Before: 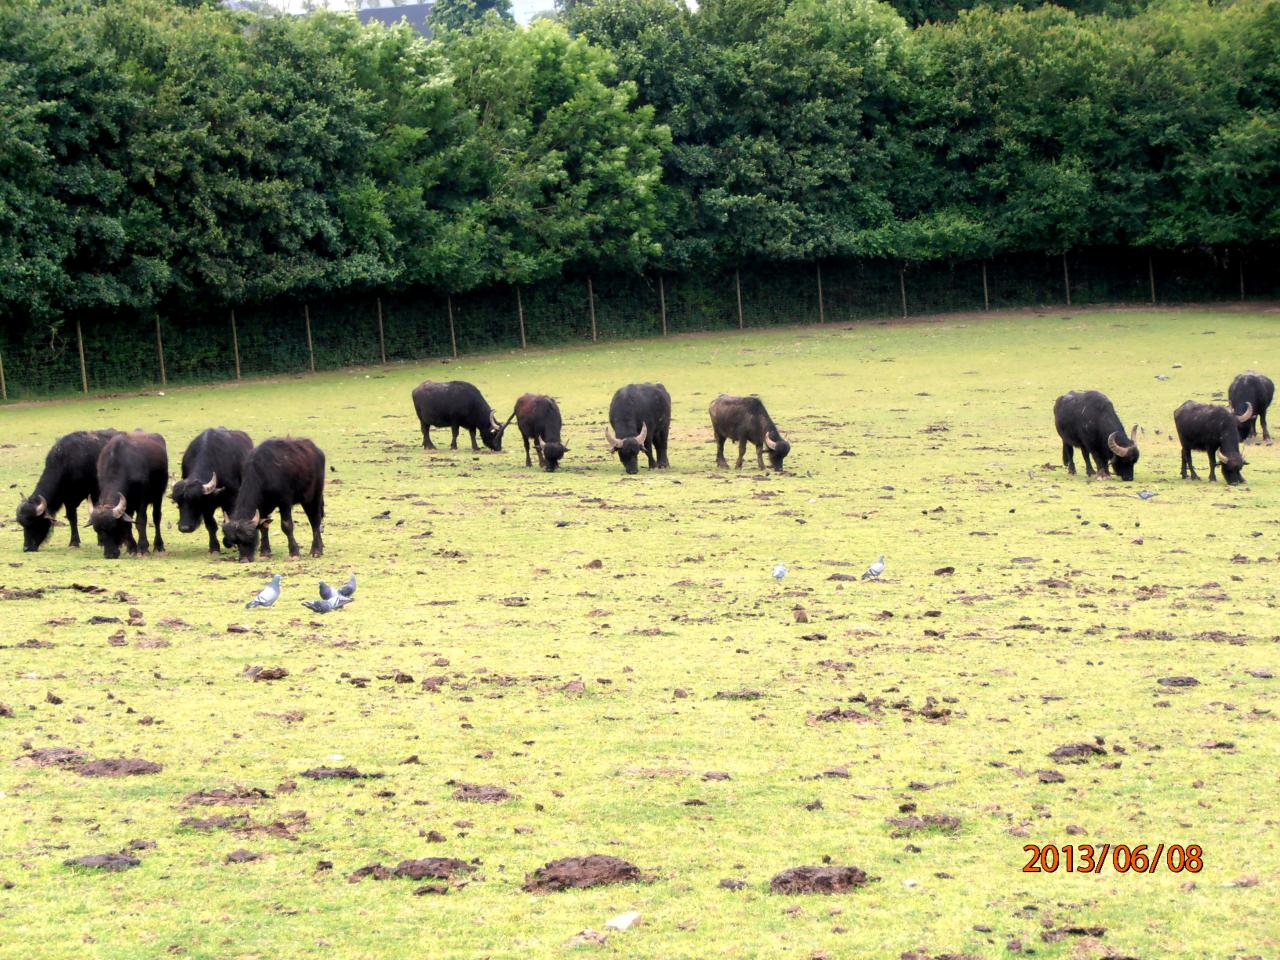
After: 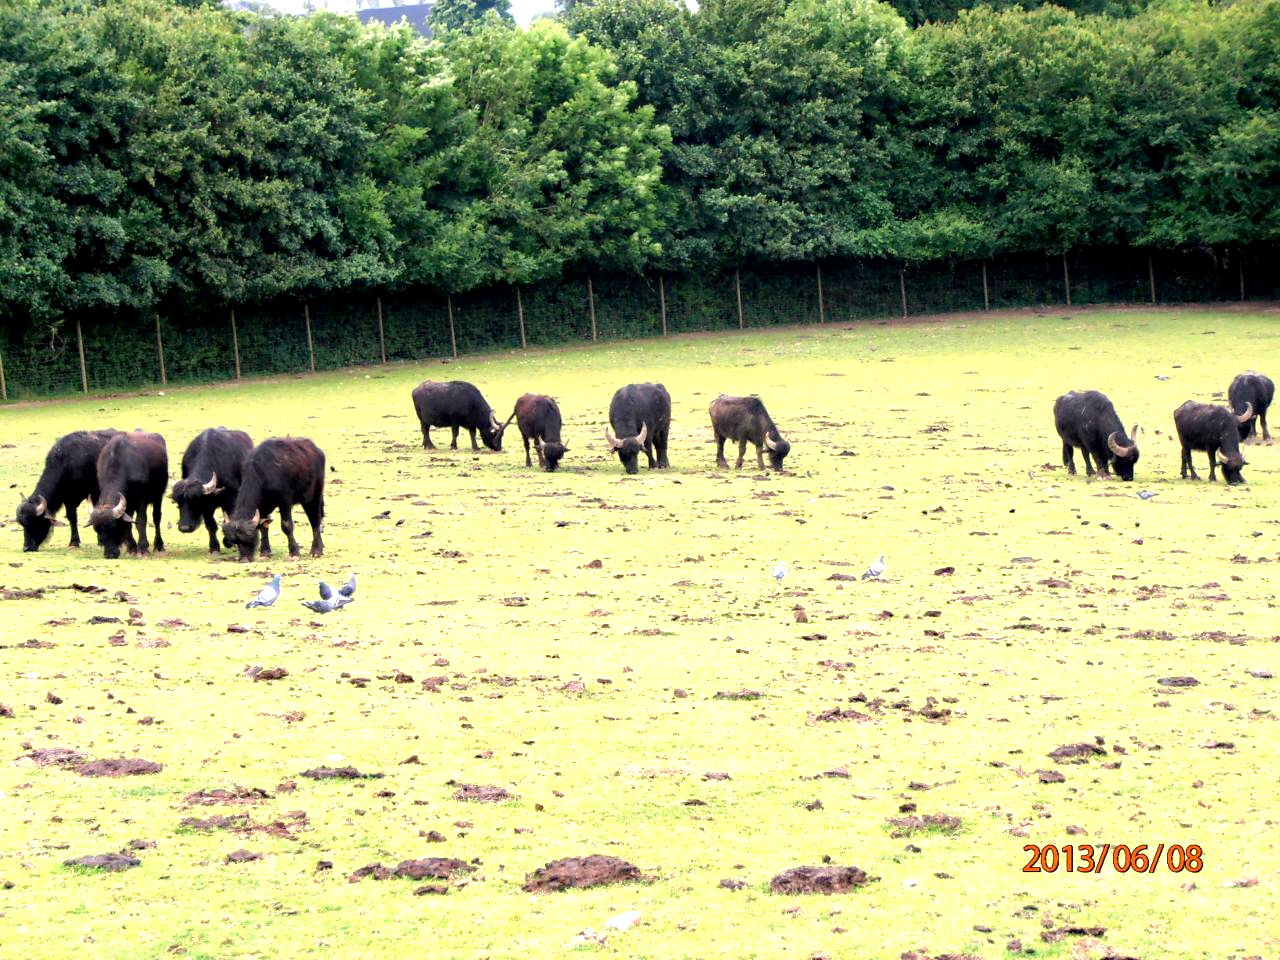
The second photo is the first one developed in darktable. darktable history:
exposure: exposure 0.6 EV, compensate highlight preservation false
haze removal: compatibility mode true, adaptive false
local contrast: mode bilateral grid, contrast 20, coarseness 50, detail 120%, midtone range 0.2
